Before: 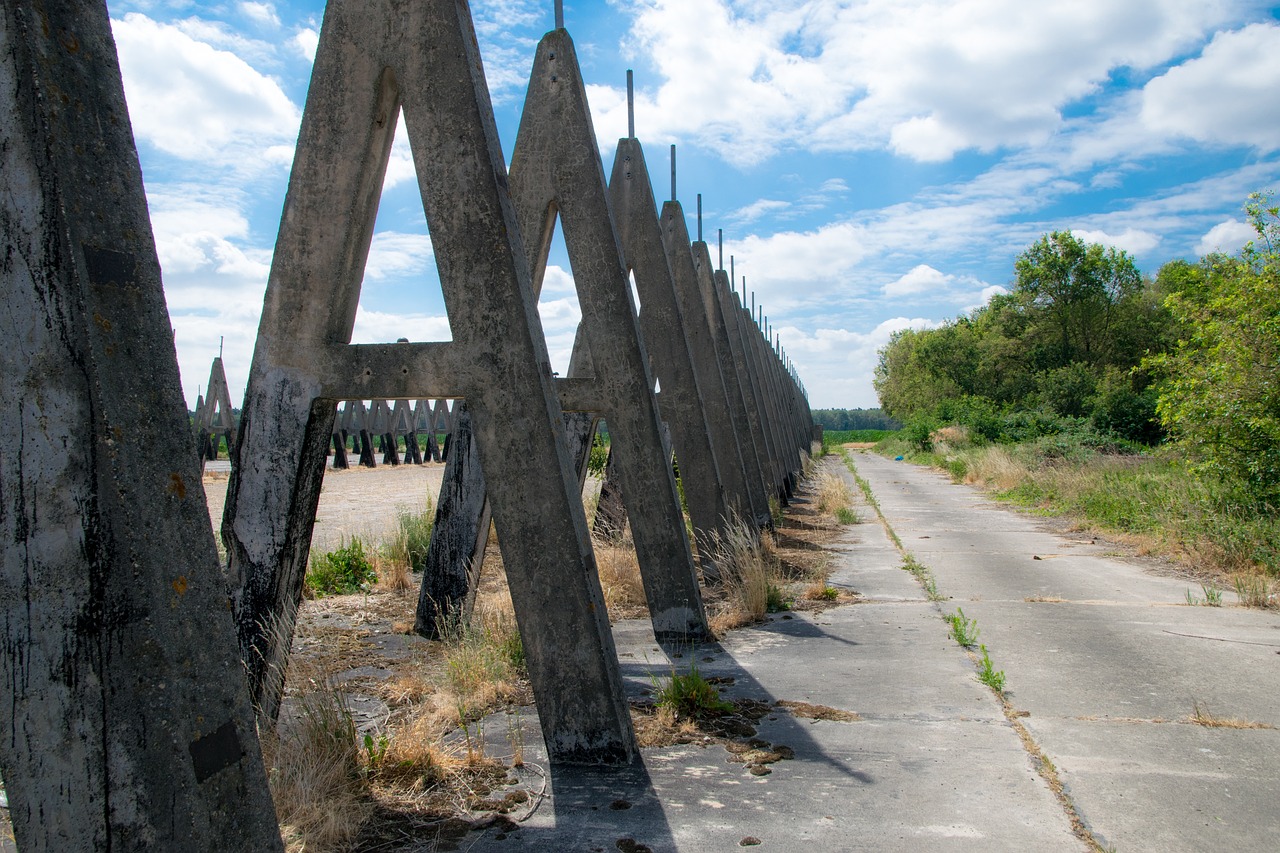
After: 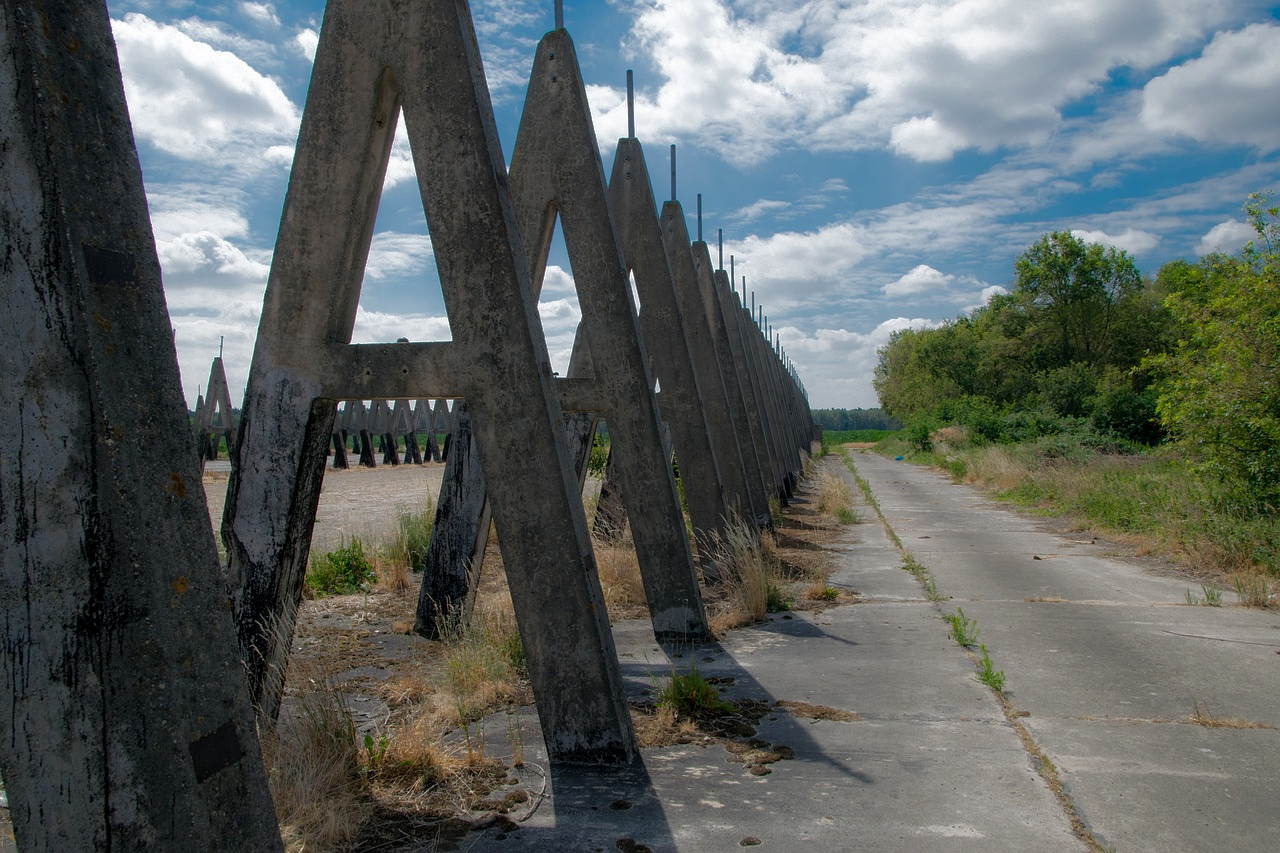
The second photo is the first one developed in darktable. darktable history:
base curve: curves: ch0 [(0, 0) (0.841, 0.609) (1, 1)]
